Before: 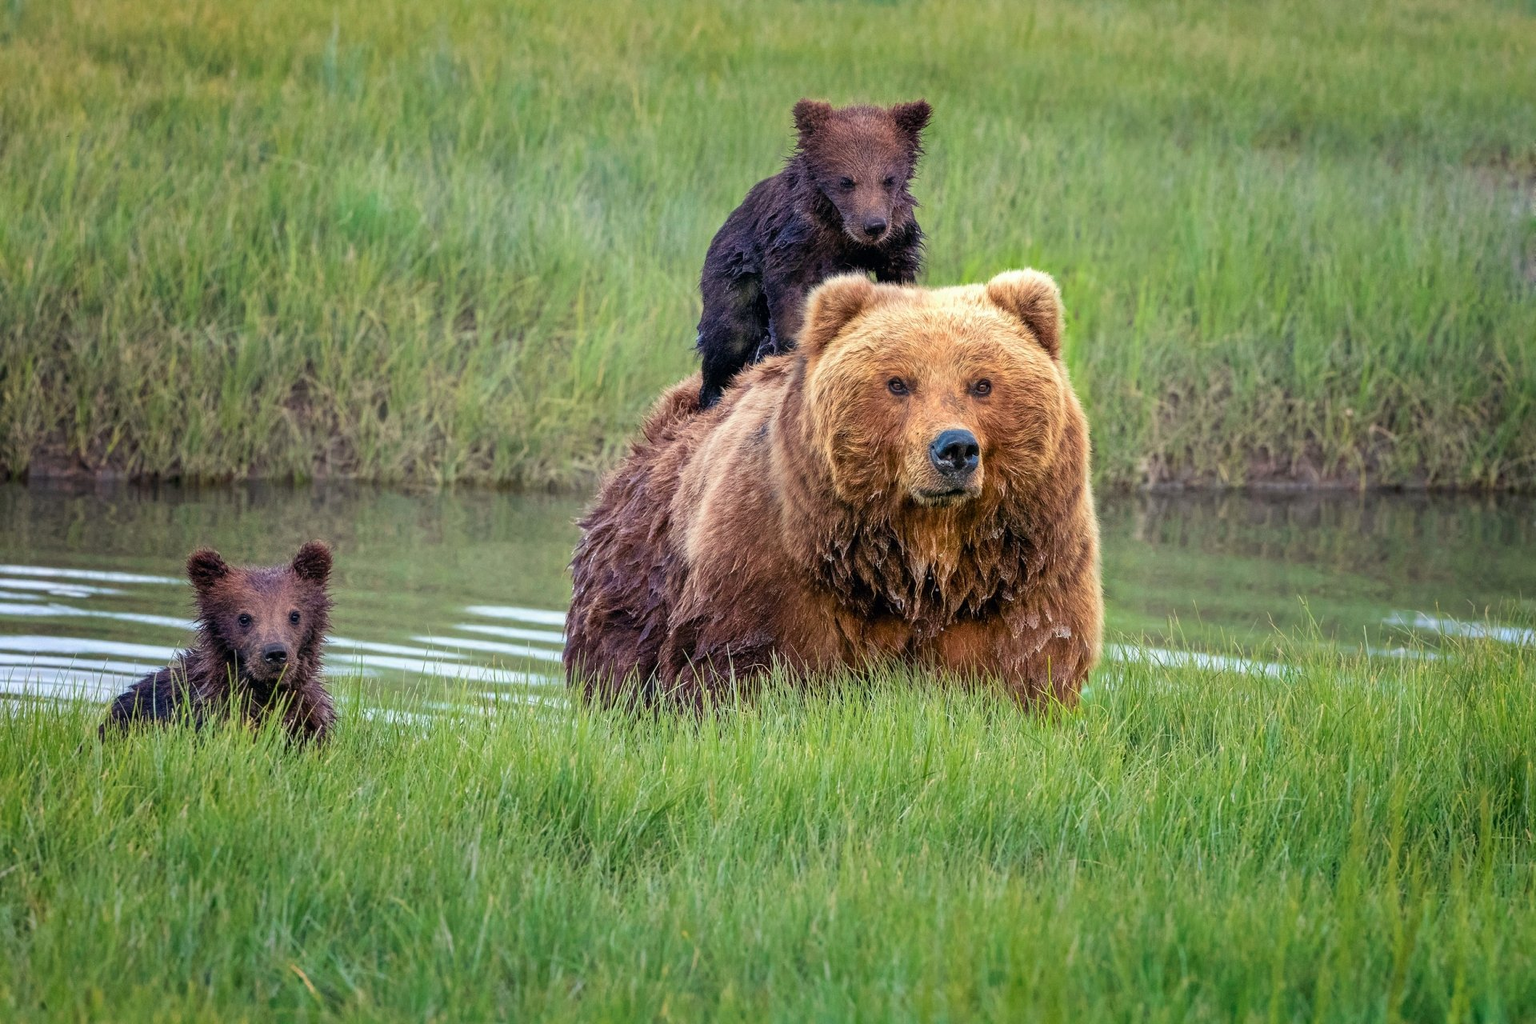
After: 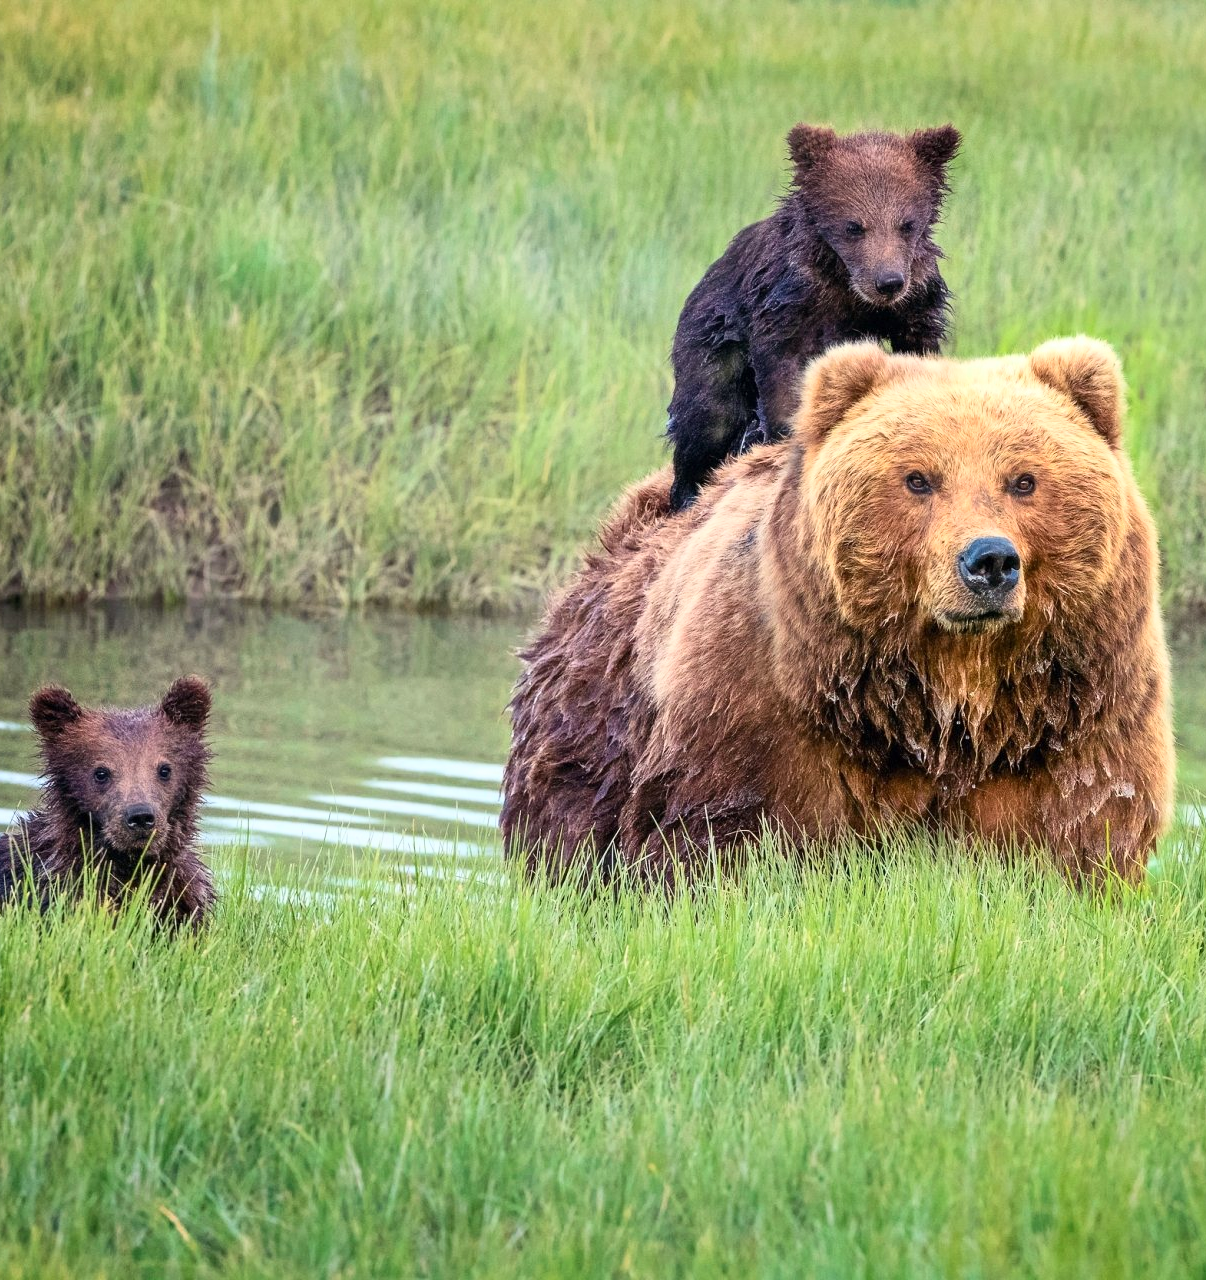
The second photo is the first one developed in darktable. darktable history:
crop: left 10.644%, right 26.528%
contrast brightness saturation: contrast 0.15, brightness 0.05
base curve: curves: ch0 [(0, 0) (0.666, 0.806) (1, 1)]
